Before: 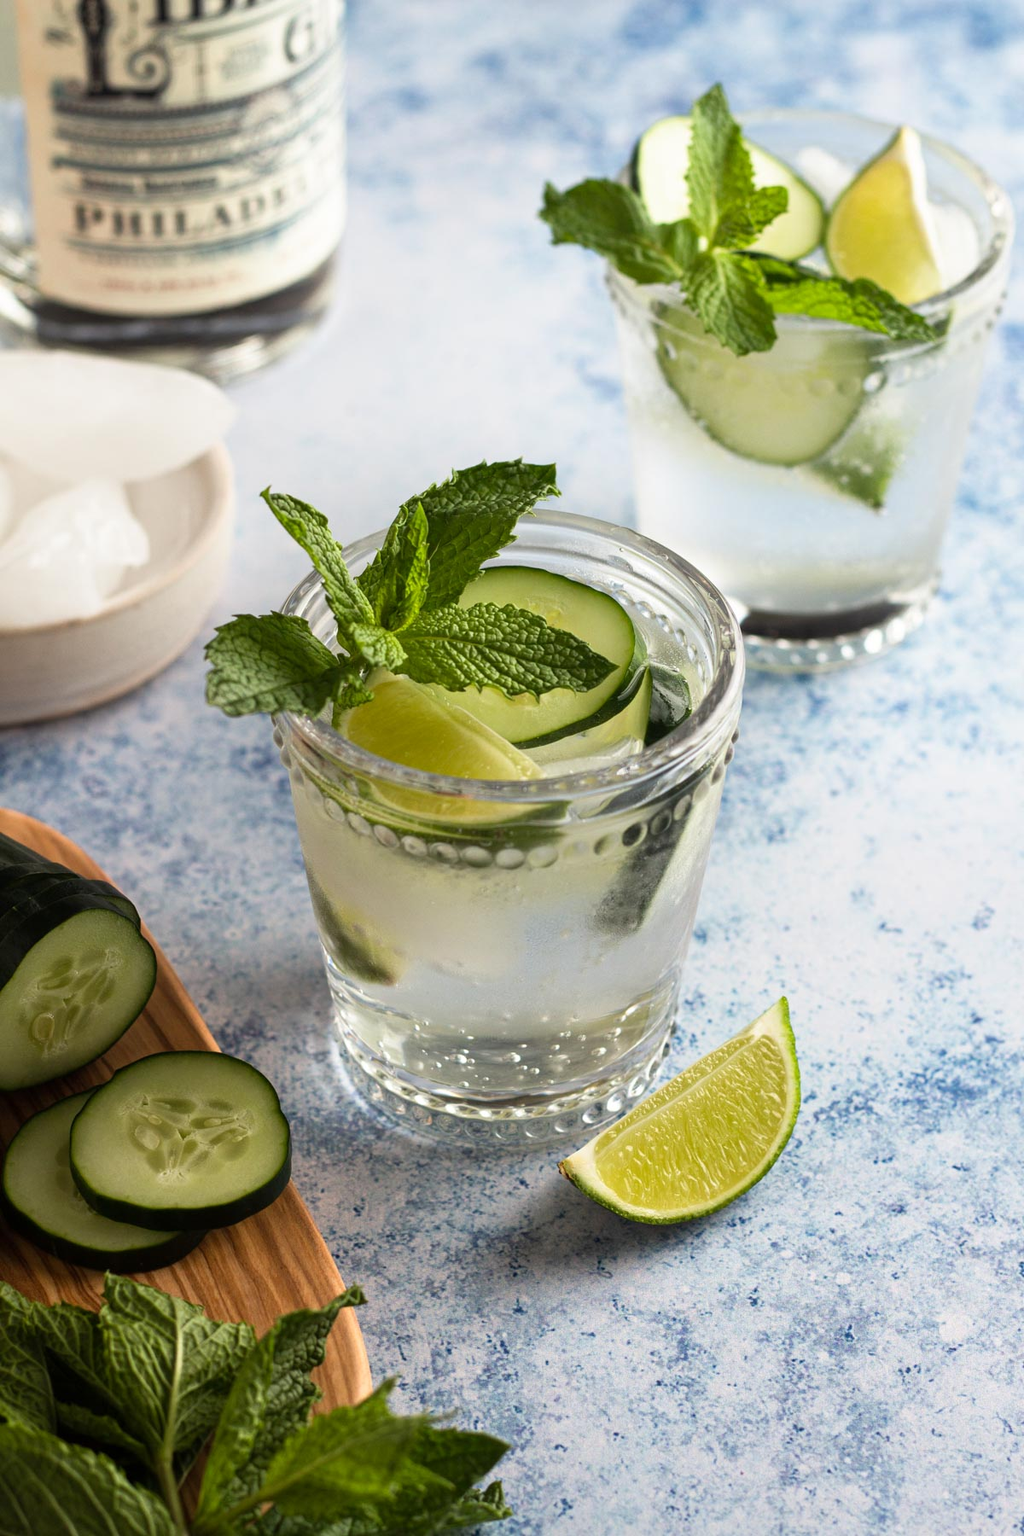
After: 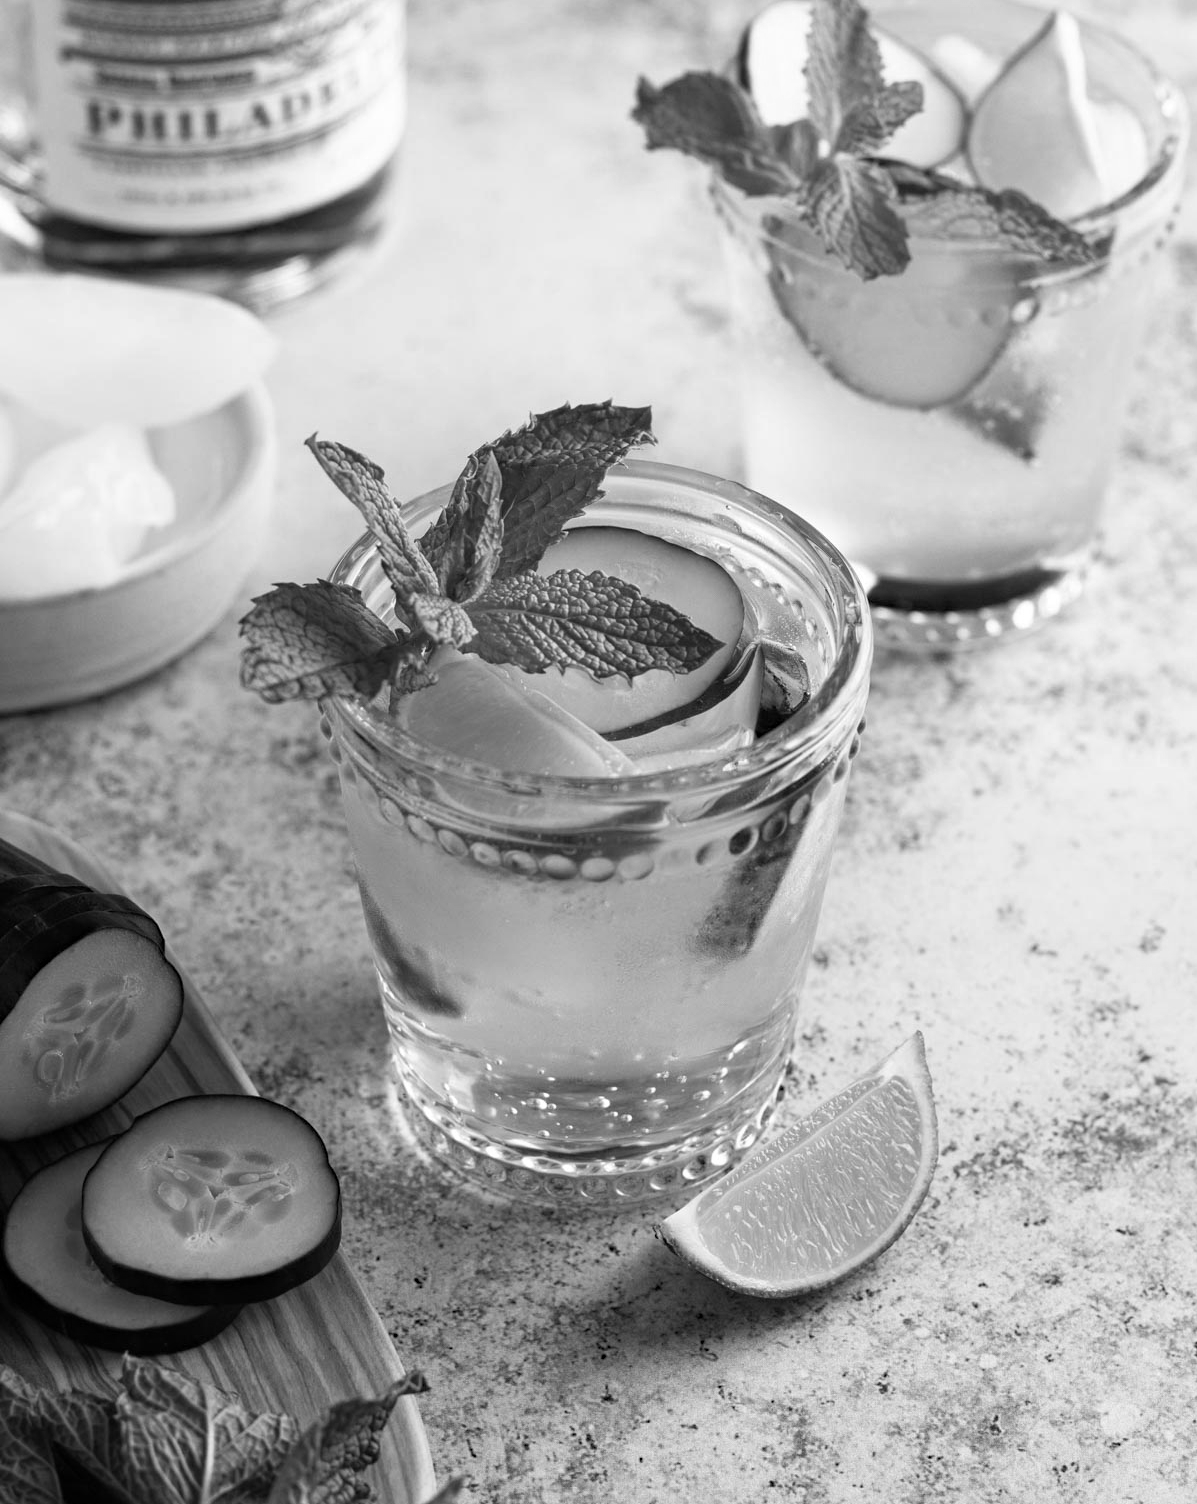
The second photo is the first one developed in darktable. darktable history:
haze removal: strength 0.29, distance 0.25, compatibility mode true, adaptive false
crop: top 7.625%, bottom 8.027%
monochrome: on, module defaults
